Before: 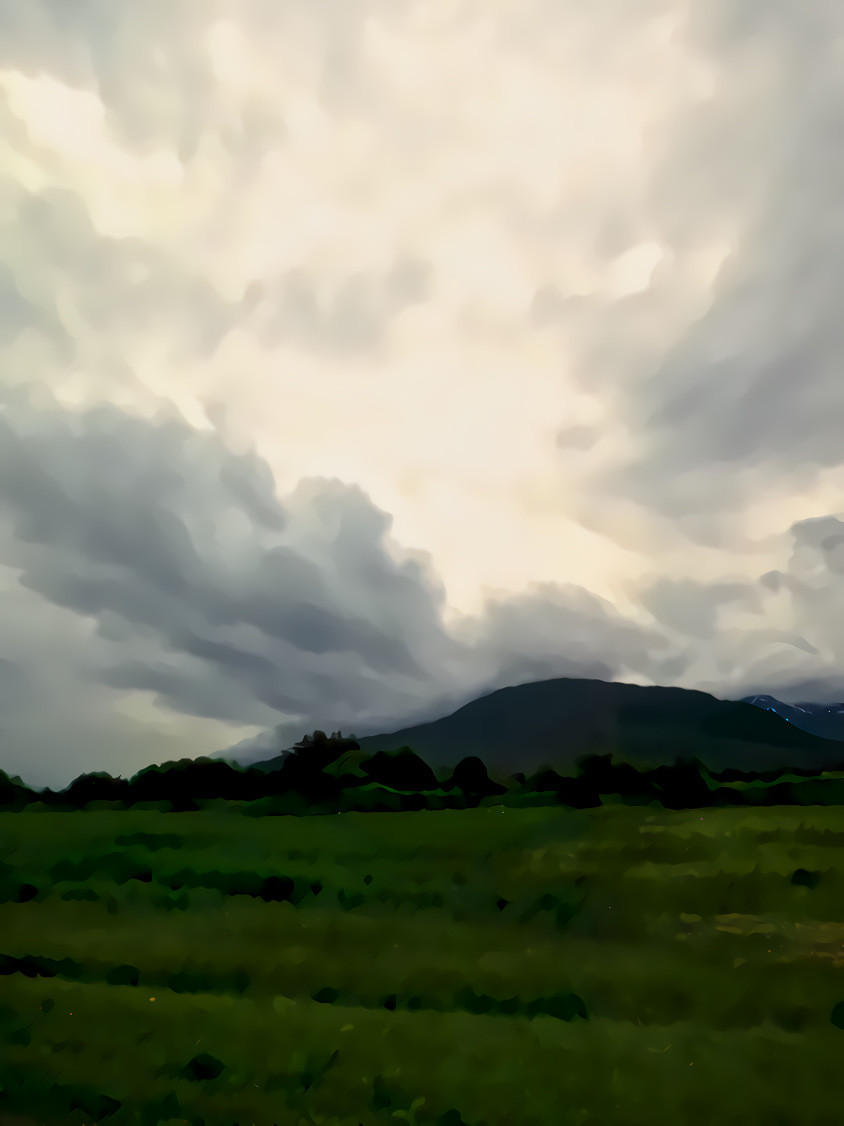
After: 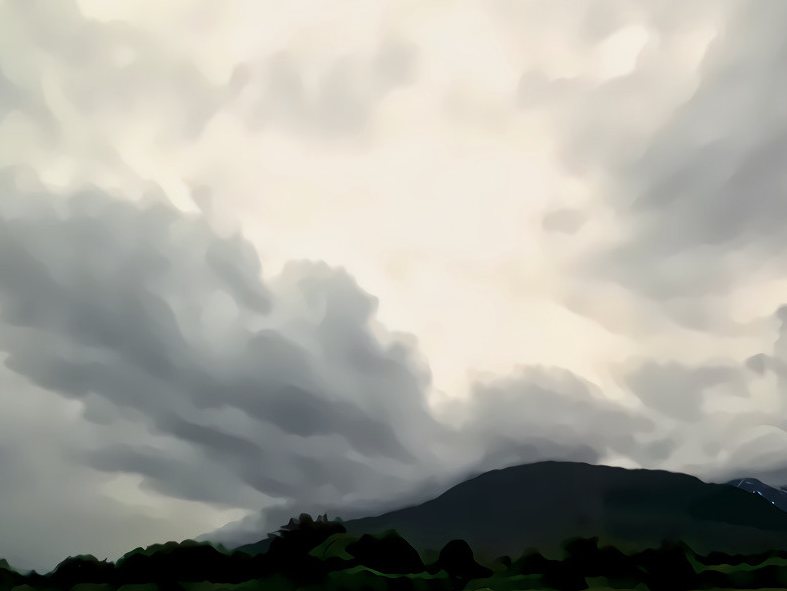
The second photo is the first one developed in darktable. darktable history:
contrast brightness saturation: contrast 0.103, saturation -0.303
crop: left 1.749%, top 19.326%, right 4.999%, bottom 28.104%
